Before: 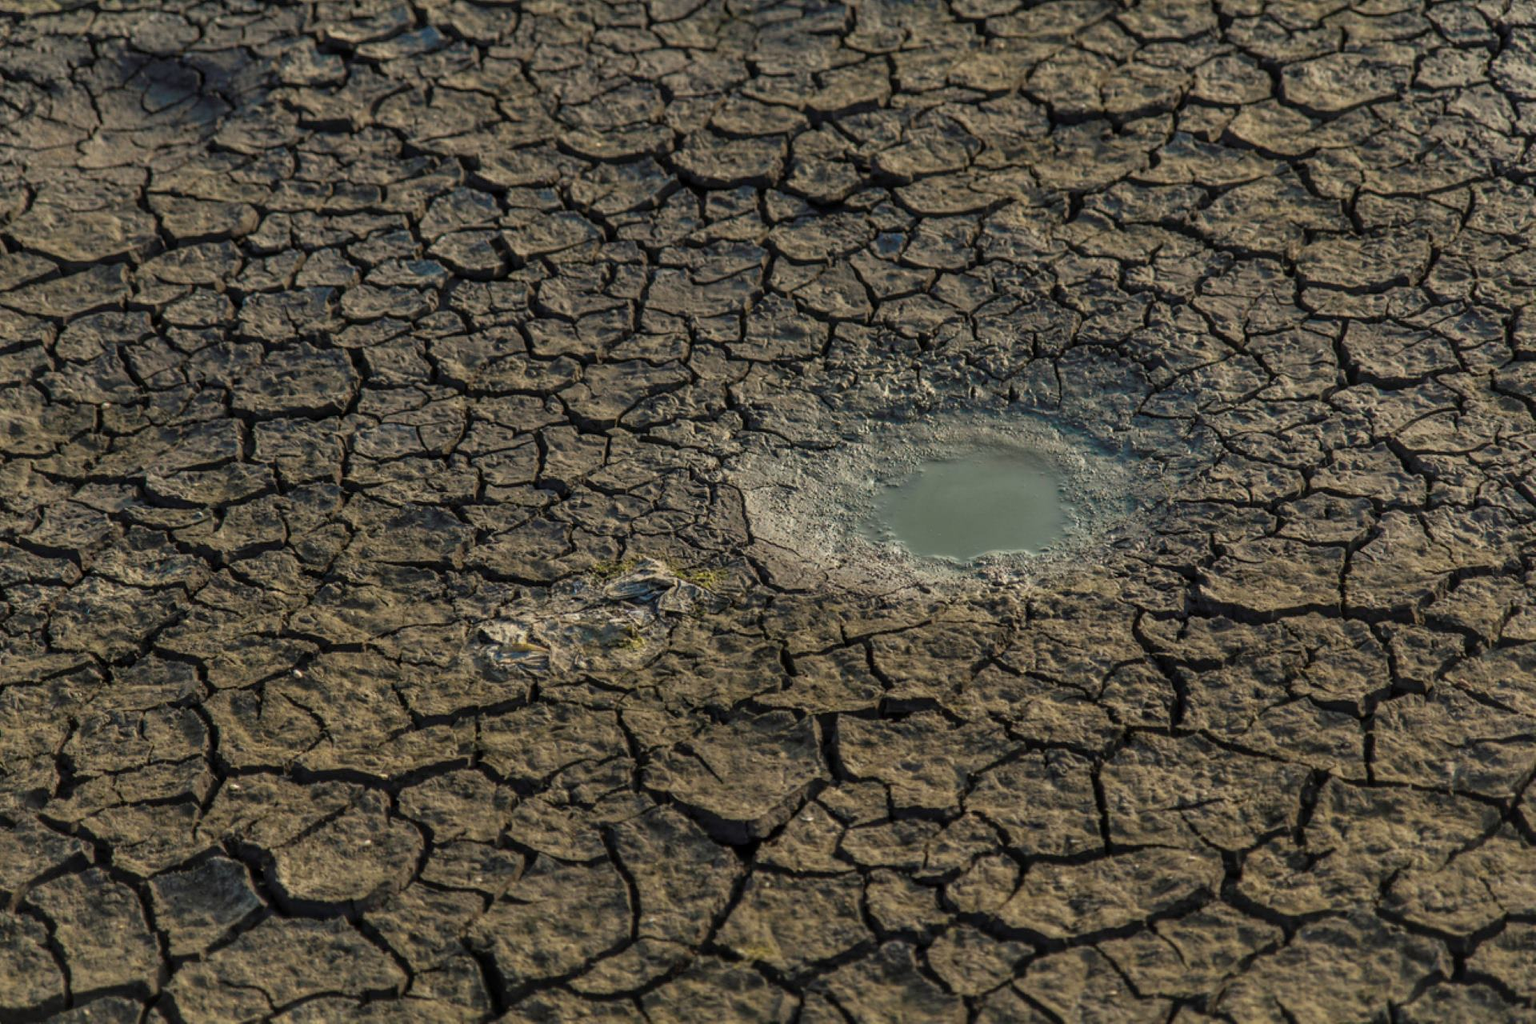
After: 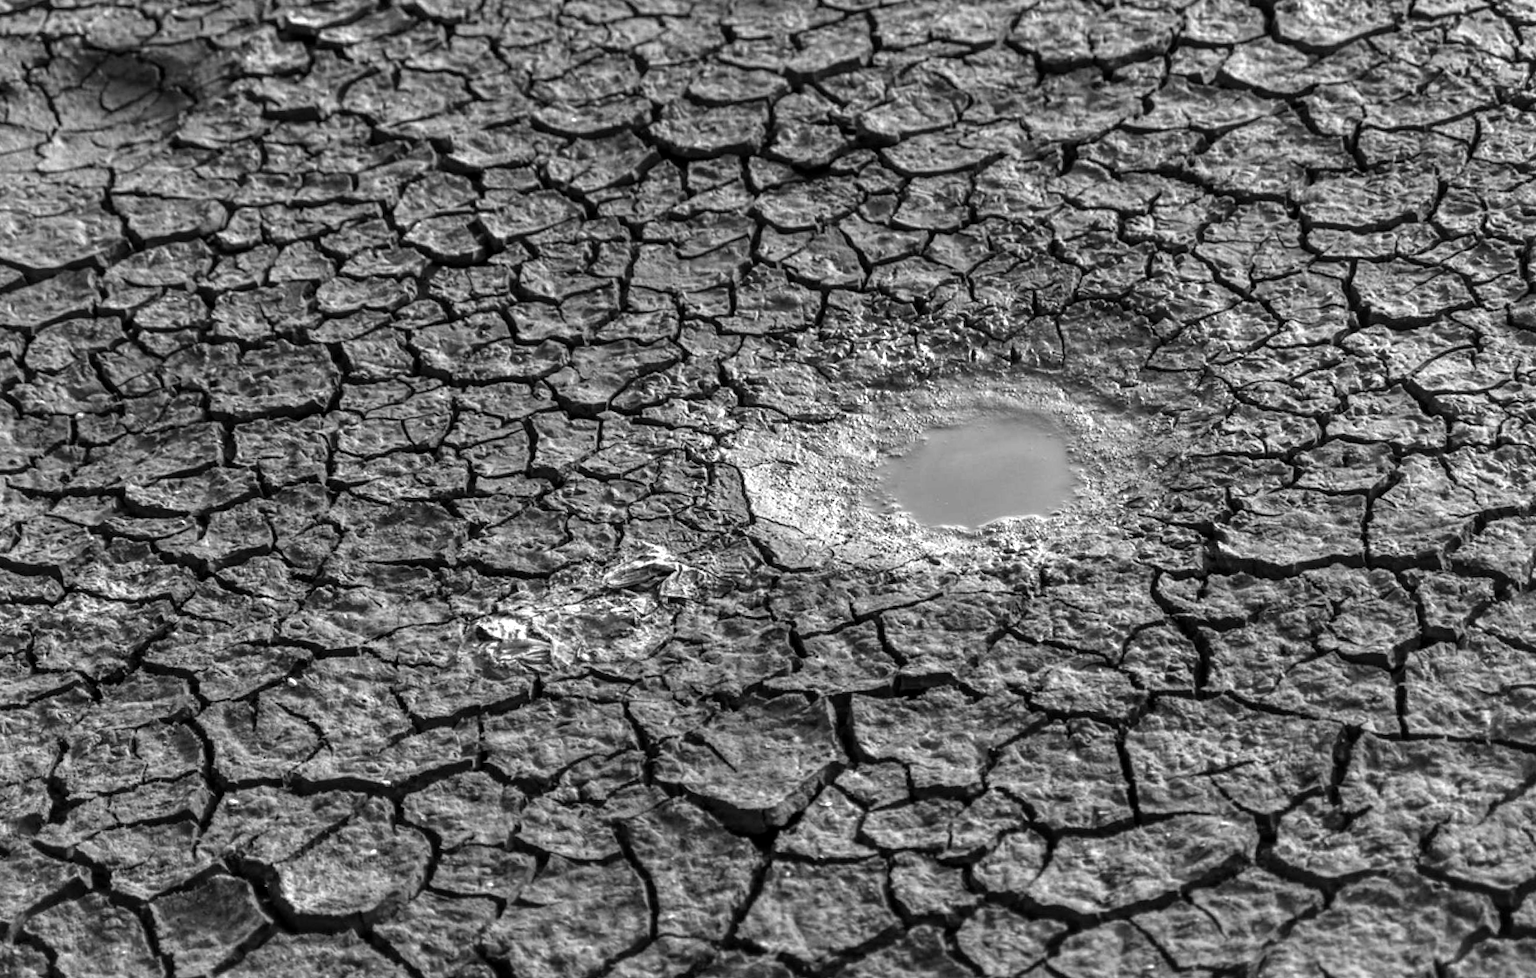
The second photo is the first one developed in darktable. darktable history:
color zones: curves: ch1 [(0, 0.708) (0.088, 0.648) (0.245, 0.187) (0.429, 0.326) (0.571, 0.498) (0.714, 0.5) (0.857, 0.5) (1, 0.708)]
rotate and perspective: rotation -3°, crop left 0.031, crop right 0.968, crop top 0.07, crop bottom 0.93
levels: levels [0.012, 0.367, 0.697]
monochrome: on, module defaults
